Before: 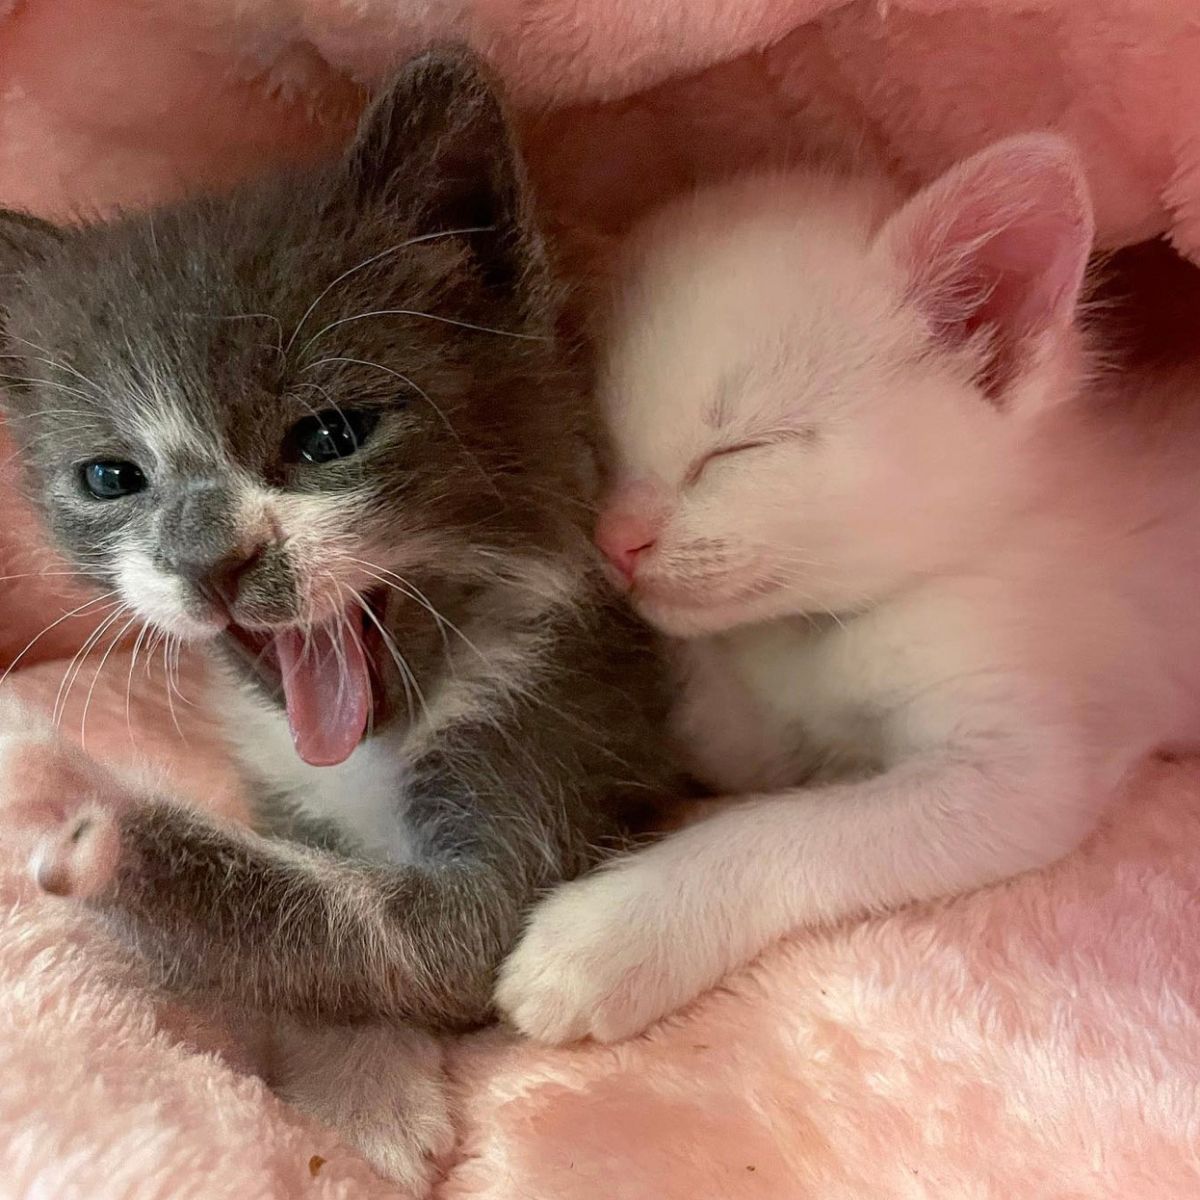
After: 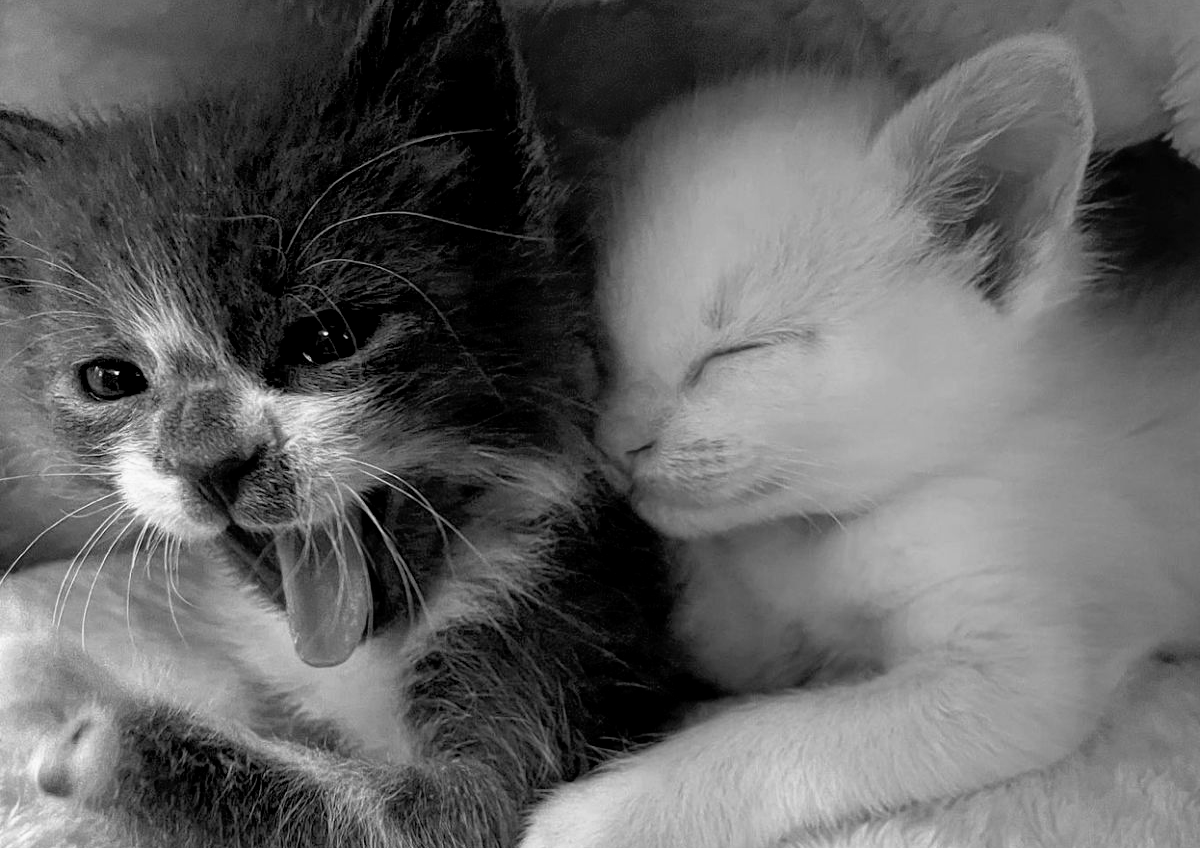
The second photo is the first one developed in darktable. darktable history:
base curve: curves: ch0 [(0.017, 0) (0.425, 0.441) (0.844, 0.933) (1, 1)], preserve colors none
monochrome: a -6.99, b 35.61, size 1.4
crop and rotate: top 8.293%, bottom 20.996%
